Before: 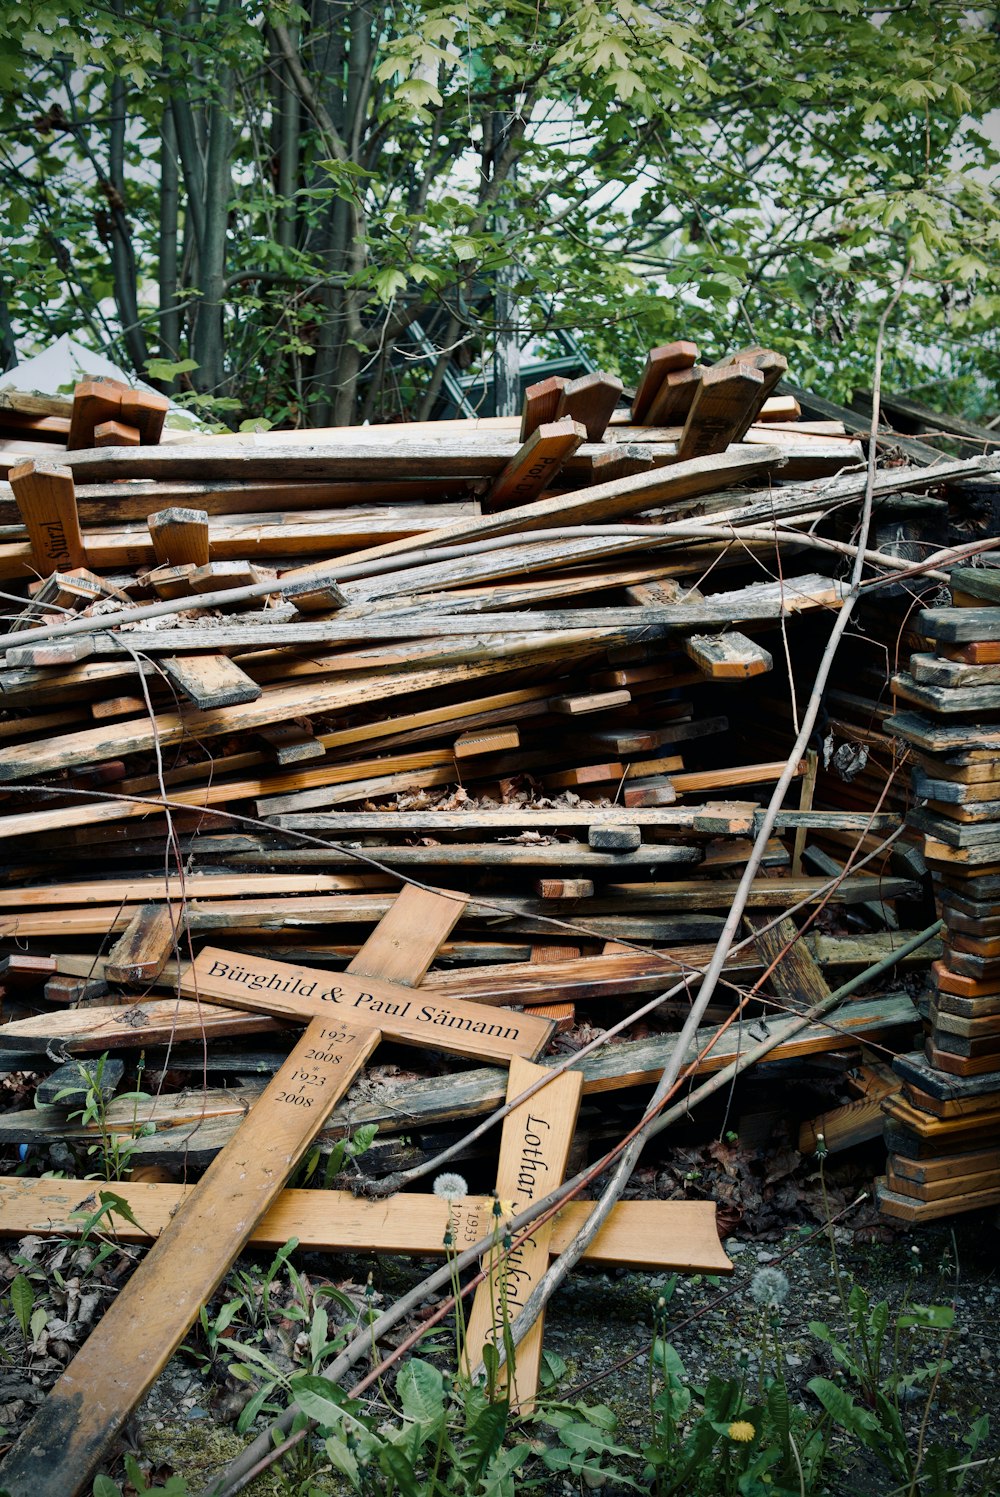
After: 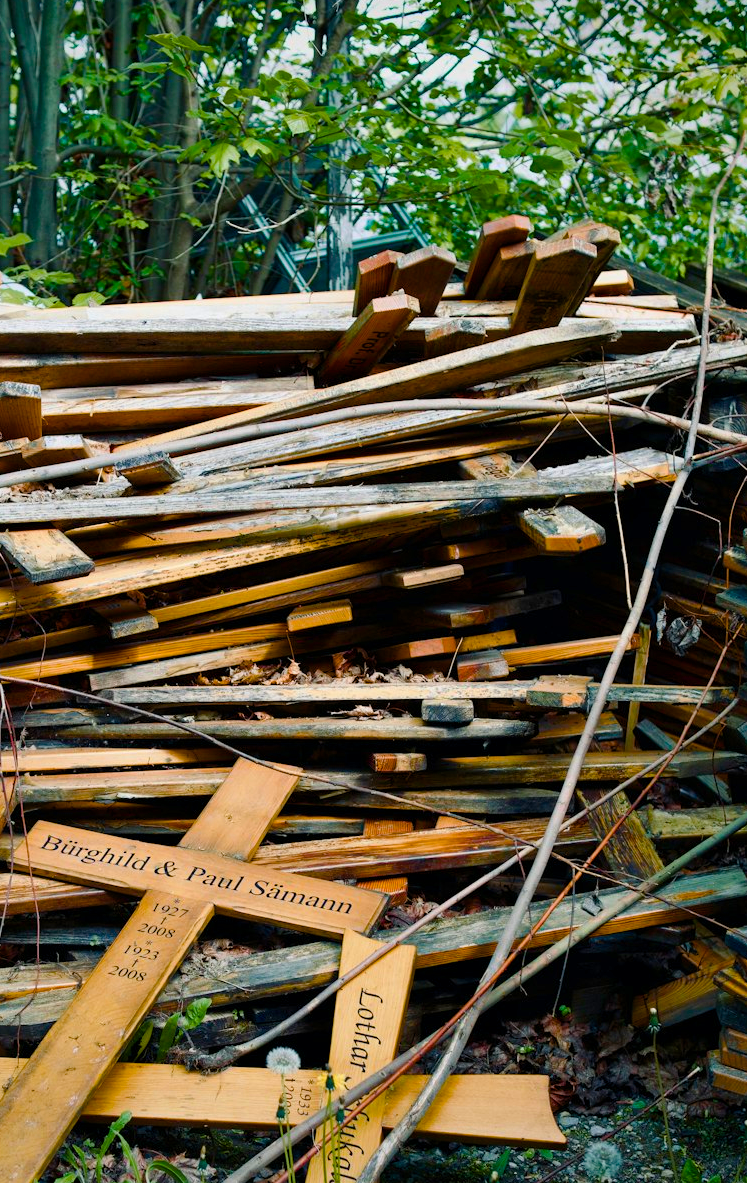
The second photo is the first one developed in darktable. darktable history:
color balance rgb: perceptual saturation grading › global saturation 35.18%, perceptual saturation grading › highlights -24.856%, perceptual saturation grading › shadows 25.052%, global vibrance 50.345%
crop: left 16.794%, top 8.43%, right 8.429%, bottom 12.494%
